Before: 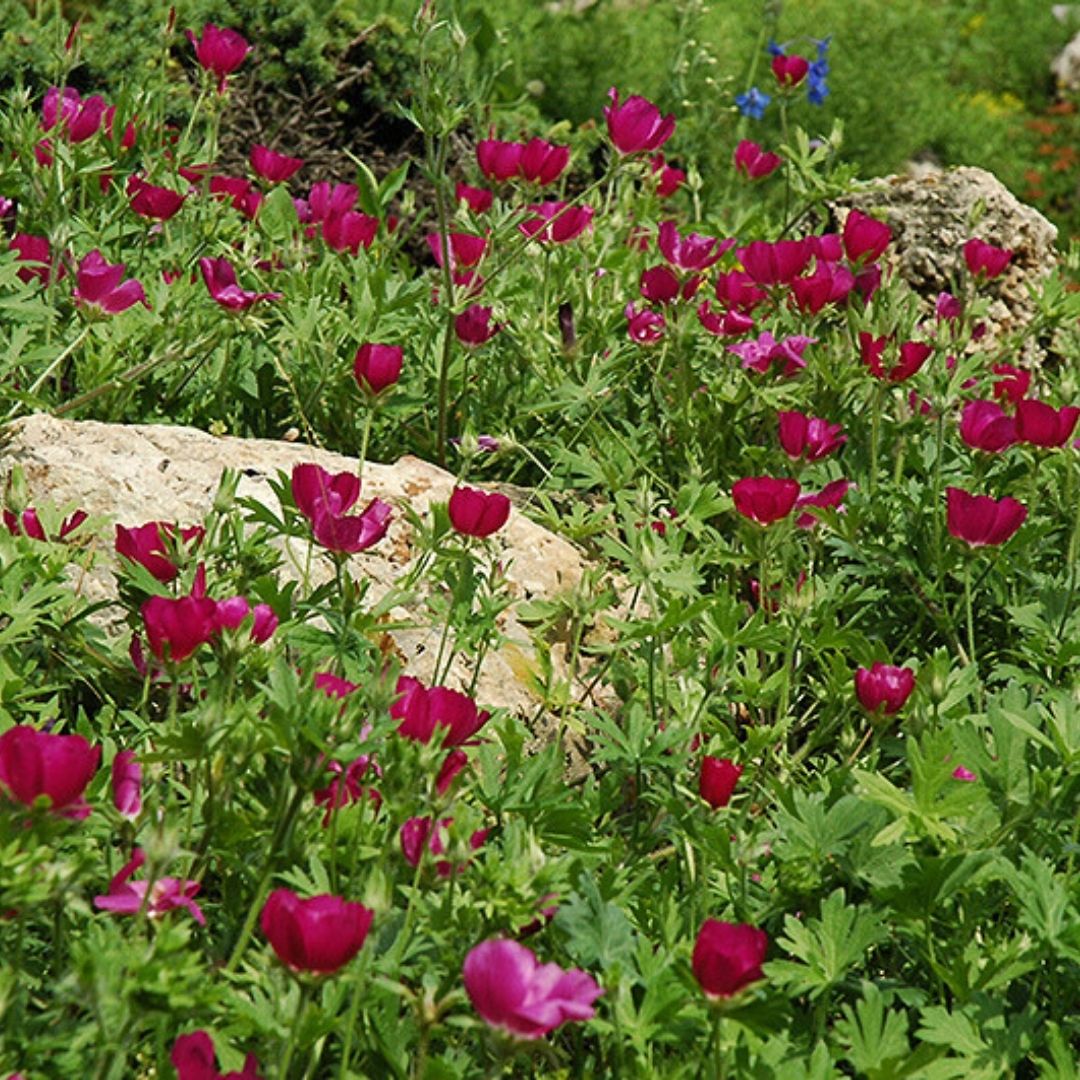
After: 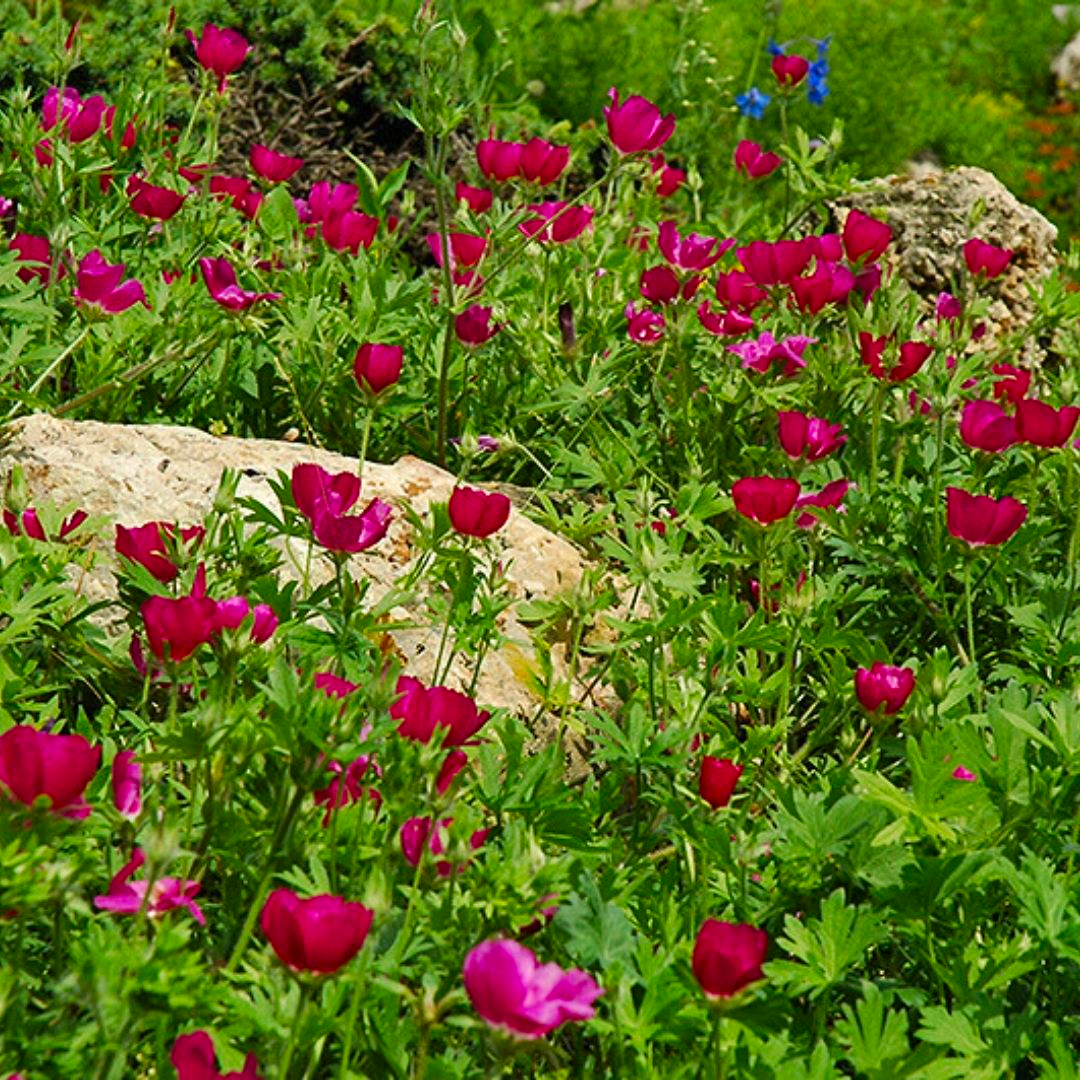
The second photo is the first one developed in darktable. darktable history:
contrast brightness saturation: brightness -0.02, saturation 0.35
shadows and highlights: shadows 60, highlights -60.23, soften with gaussian
